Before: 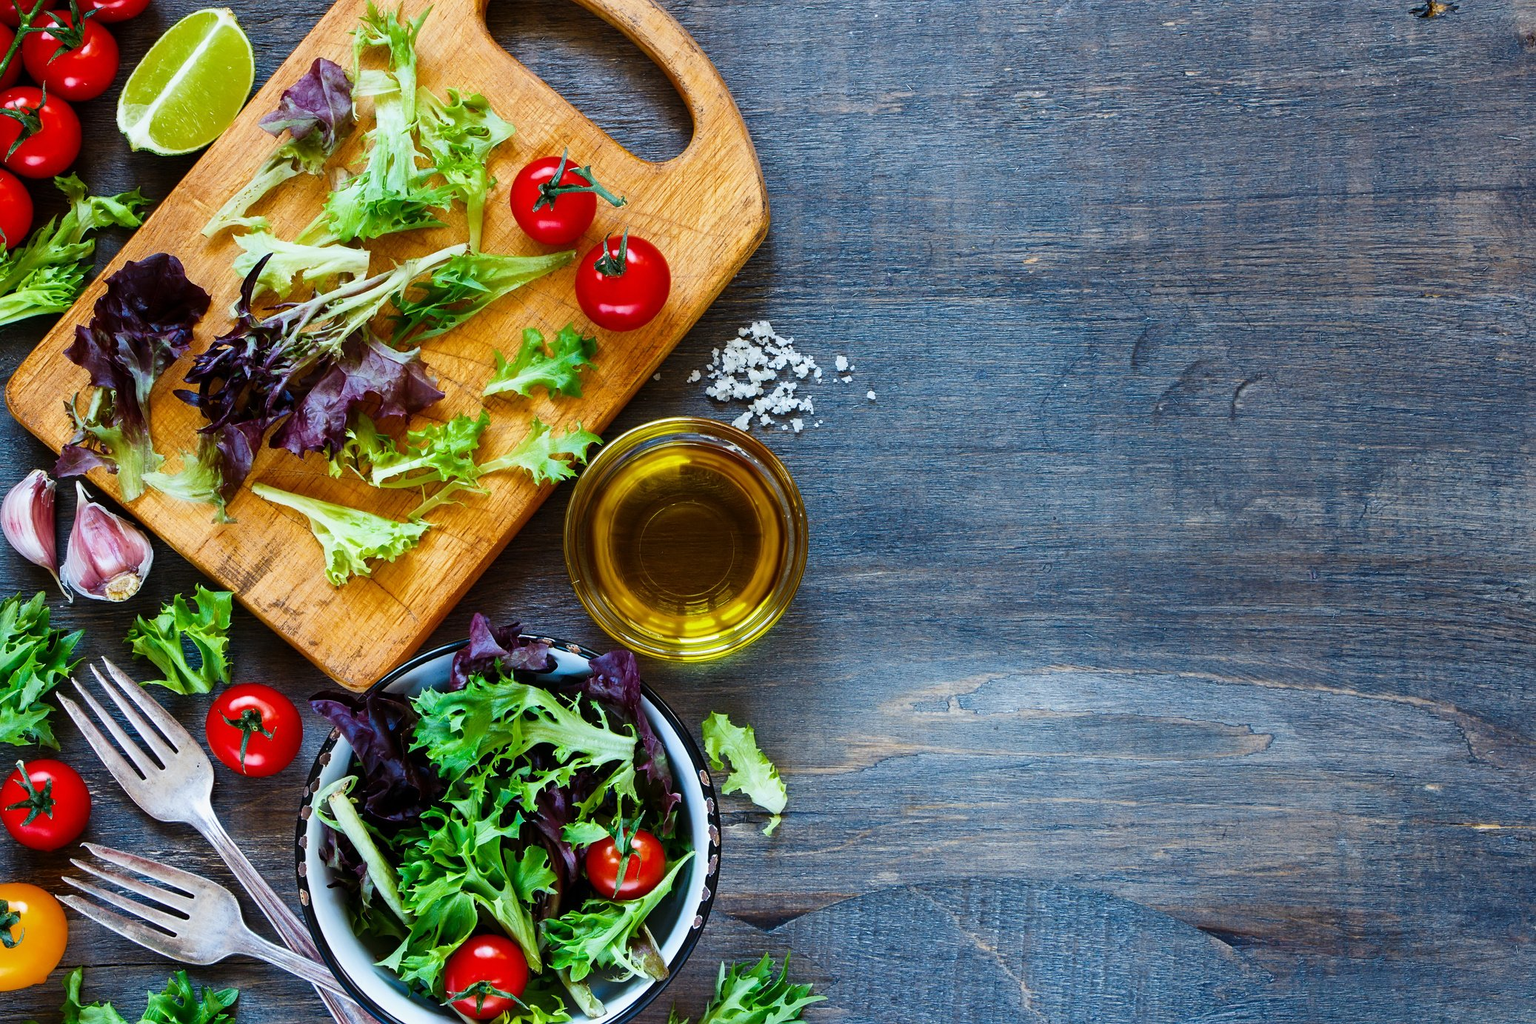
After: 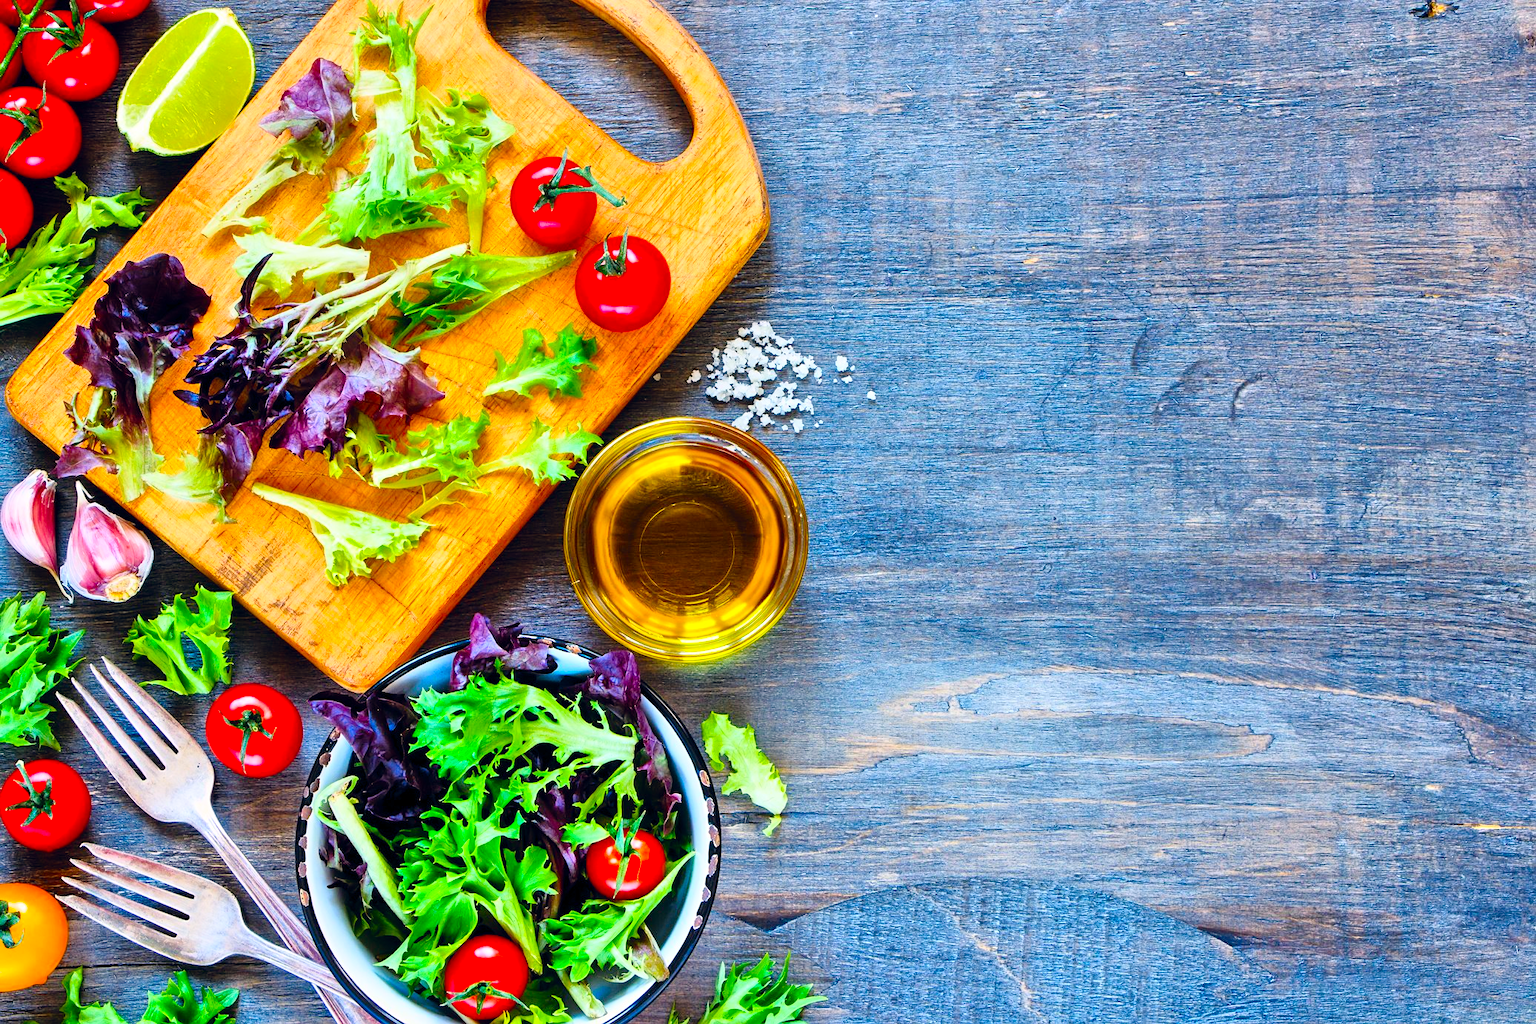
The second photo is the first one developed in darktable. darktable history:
contrast brightness saturation: contrast 0.23, brightness 0.1, saturation 0.29
color balance rgb: shadows lift › hue 87.51°, highlights gain › chroma 1.62%, highlights gain › hue 55.1°, global offset › chroma 0.06%, global offset › hue 253.66°, linear chroma grading › global chroma 0.5%, perceptual saturation grading › global saturation 16.38%
tone equalizer: -7 EV 0.15 EV, -6 EV 0.6 EV, -5 EV 1.15 EV, -4 EV 1.33 EV, -3 EV 1.15 EV, -2 EV 0.6 EV, -1 EV 0.15 EV, mask exposure compensation -0.5 EV
